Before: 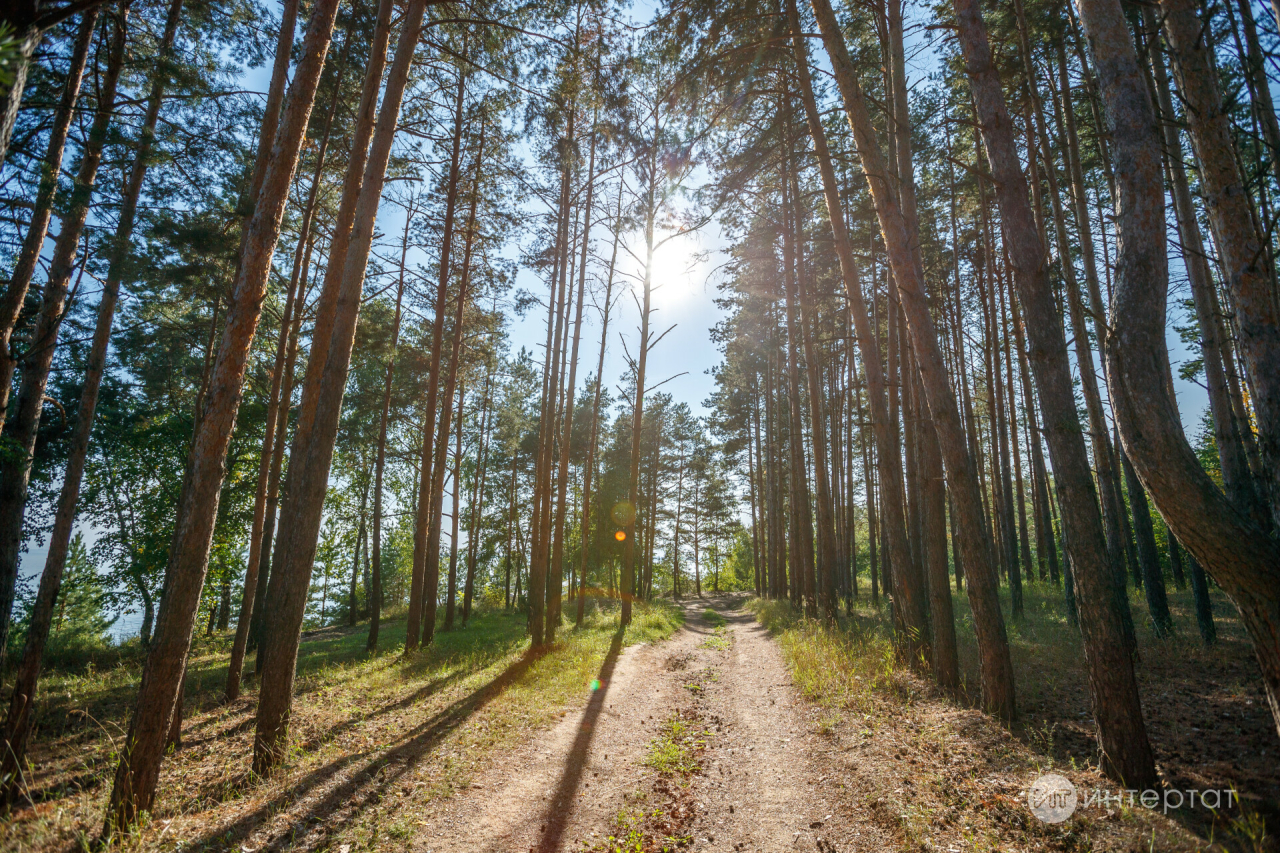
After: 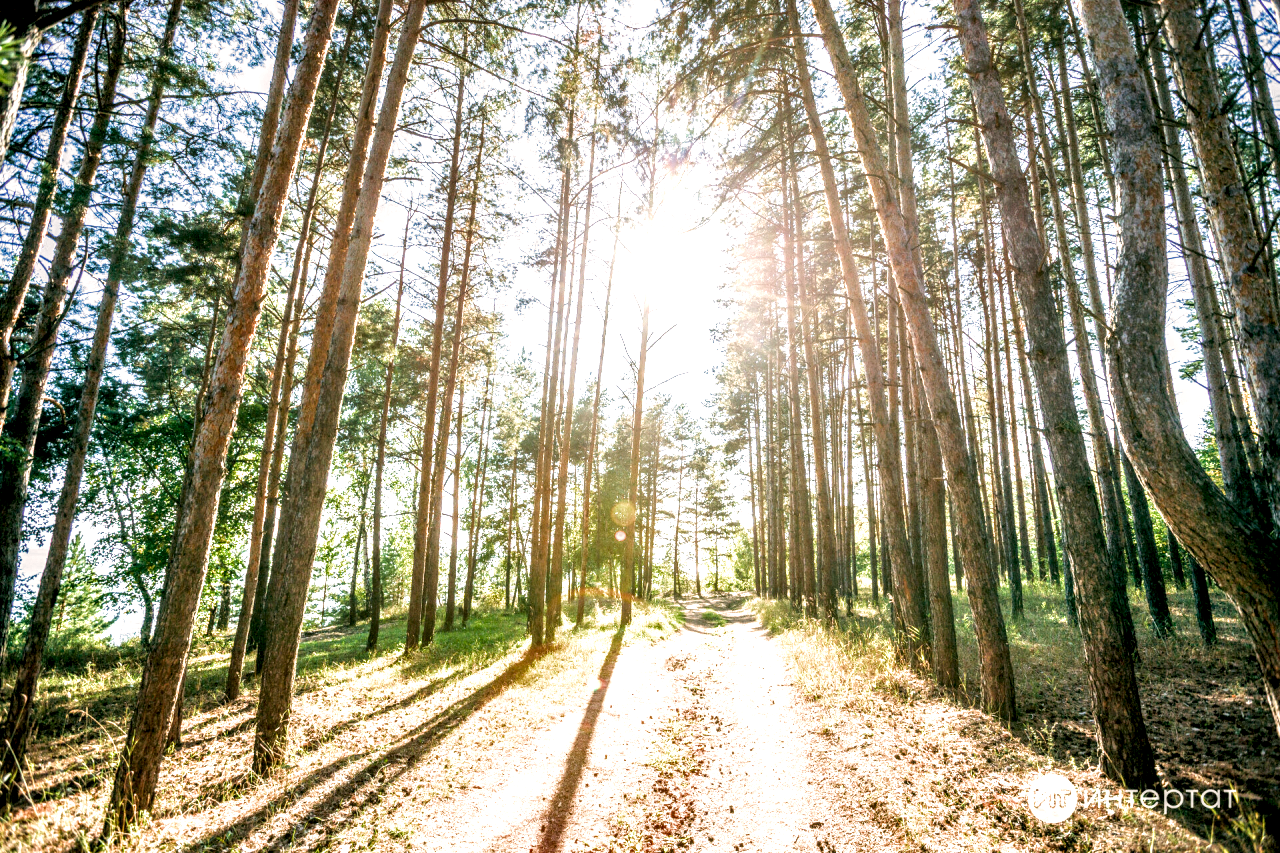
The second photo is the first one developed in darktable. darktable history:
color correction: highlights a* 4.02, highlights b* 4.98, shadows a* -7.55, shadows b* 4.98
filmic rgb: middle gray luminance 9.23%, black relative exposure -10.55 EV, white relative exposure 3.45 EV, threshold 6 EV, target black luminance 0%, hardness 5.98, latitude 59.69%, contrast 1.087, highlights saturation mix 5%, shadows ↔ highlights balance 29.23%, add noise in highlights 0, color science v3 (2019), use custom middle-gray values true, iterations of high-quality reconstruction 0, contrast in highlights soft, enable highlight reconstruction true
exposure: black level correction 0.001, exposure 1.05 EV, compensate exposure bias true, compensate highlight preservation false
local contrast: highlights 65%, shadows 54%, detail 169%, midtone range 0.514
